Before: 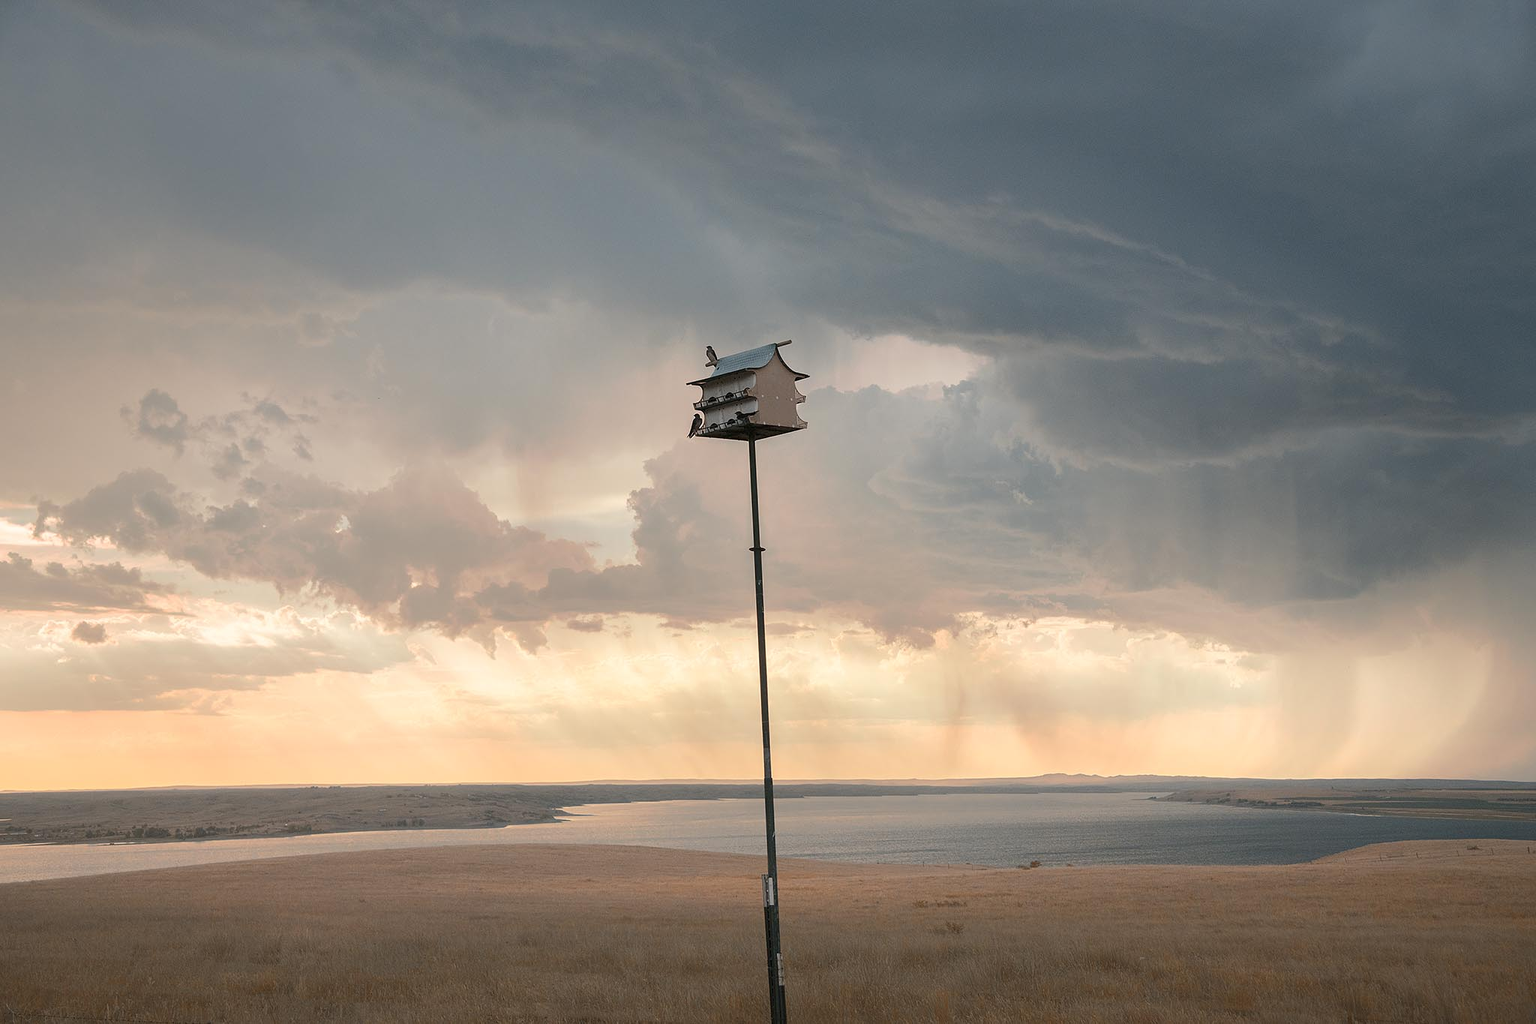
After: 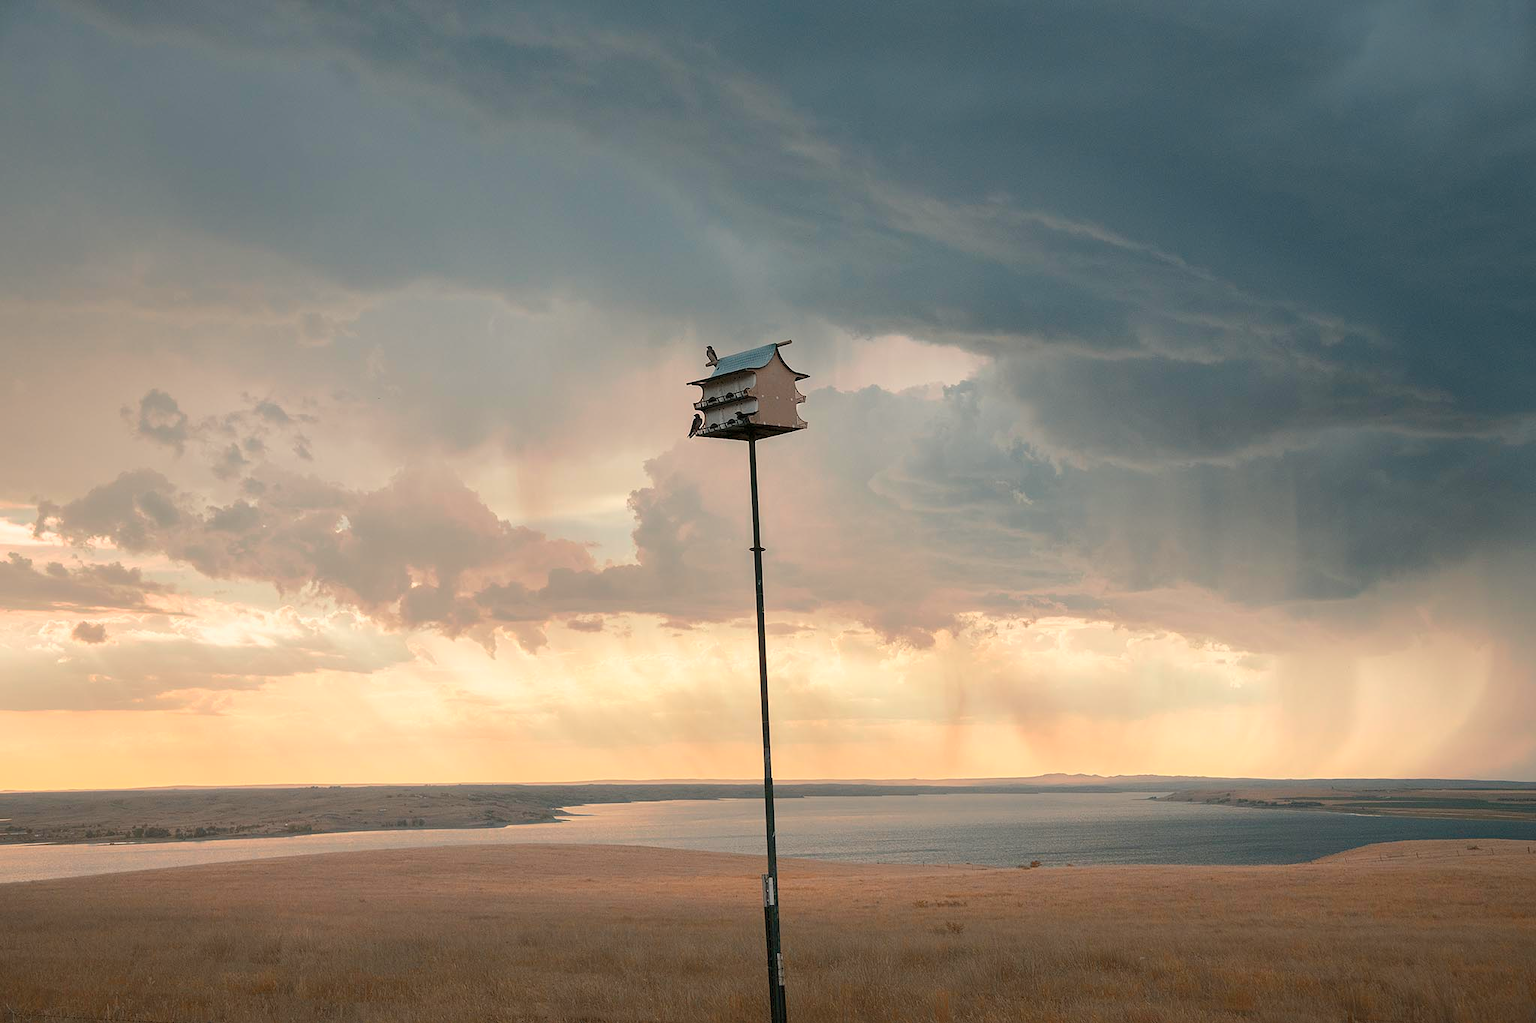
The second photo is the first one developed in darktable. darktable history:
color calibration: output R [0.994, 0.059, -0.119, 0], output G [-0.036, 1.09, -0.119, 0], output B [0.078, -0.108, 0.961, 0], illuminant same as pipeline (D50), x 0.345, y 0.359, temperature 4978.54 K
